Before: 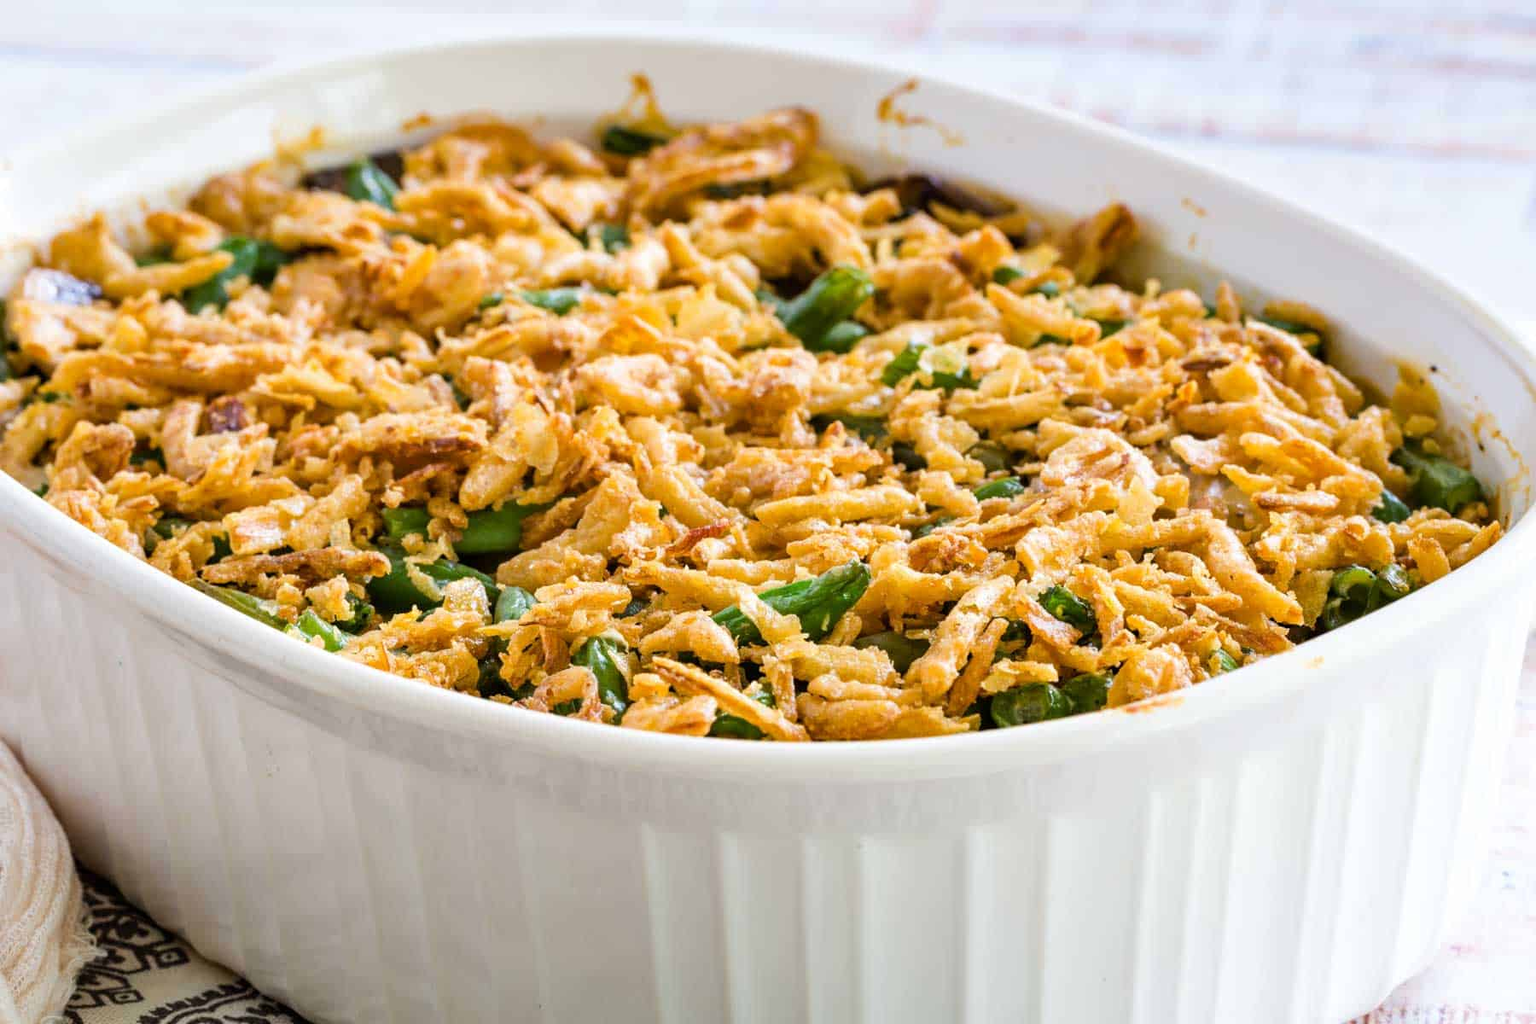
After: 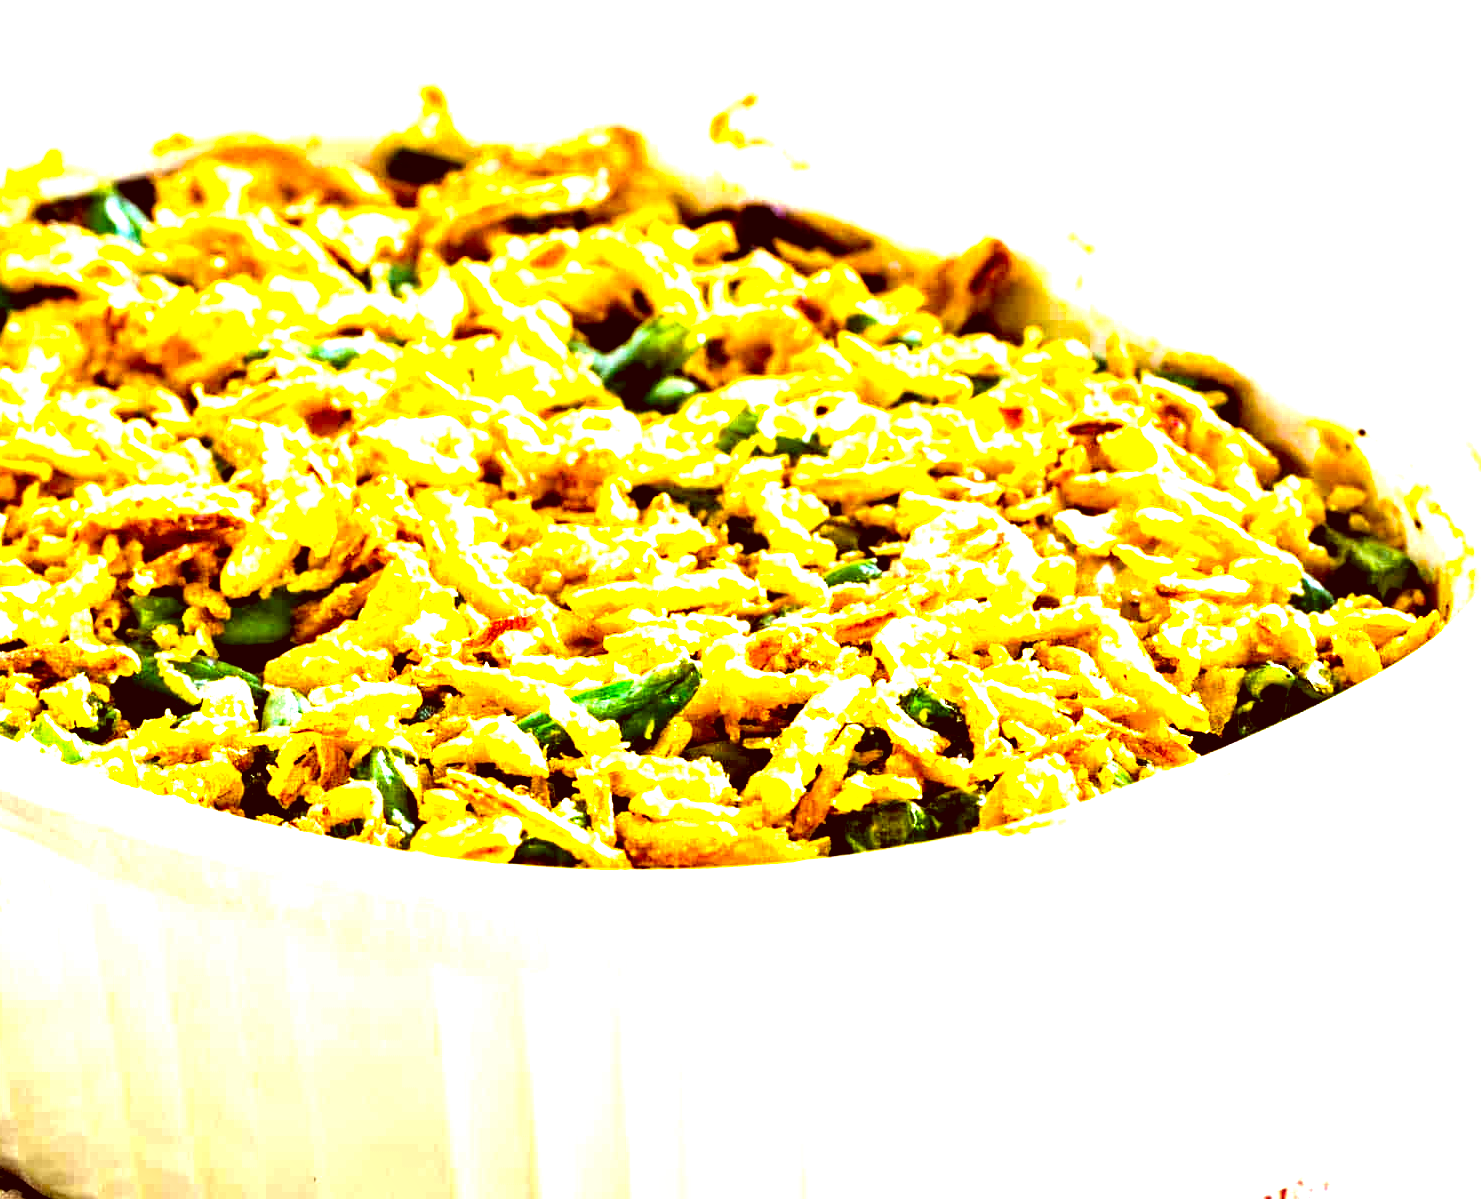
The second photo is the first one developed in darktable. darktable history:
crop: left 17.691%, bottom 0.041%
haze removal: compatibility mode true, adaptive false
tone equalizer: -8 EV -1.06 EV, -7 EV -1.04 EV, -6 EV -0.904 EV, -5 EV -0.584 EV, -3 EV 0.553 EV, -2 EV 0.85 EV, -1 EV 1 EV, +0 EV 1.07 EV, mask exposure compensation -0.507 EV
exposure: exposure 0.497 EV, compensate highlight preservation false
contrast equalizer: y [[0.6 ×6], [0.55 ×6], [0 ×6], [0 ×6], [0 ×6]]
color balance rgb: global offset › chroma 0.057%, global offset › hue 254.1°, perceptual saturation grading › global saturation 29.908%, perceptual brilliance grading › highlights 10.168%, perceptual brilliance grading › mid-tones 5.809%, global vibrance 14.475%
color correction: highlights a* 1.17, highlights b* 24.2, shadows a* 15.71, shadows b* 24.54
